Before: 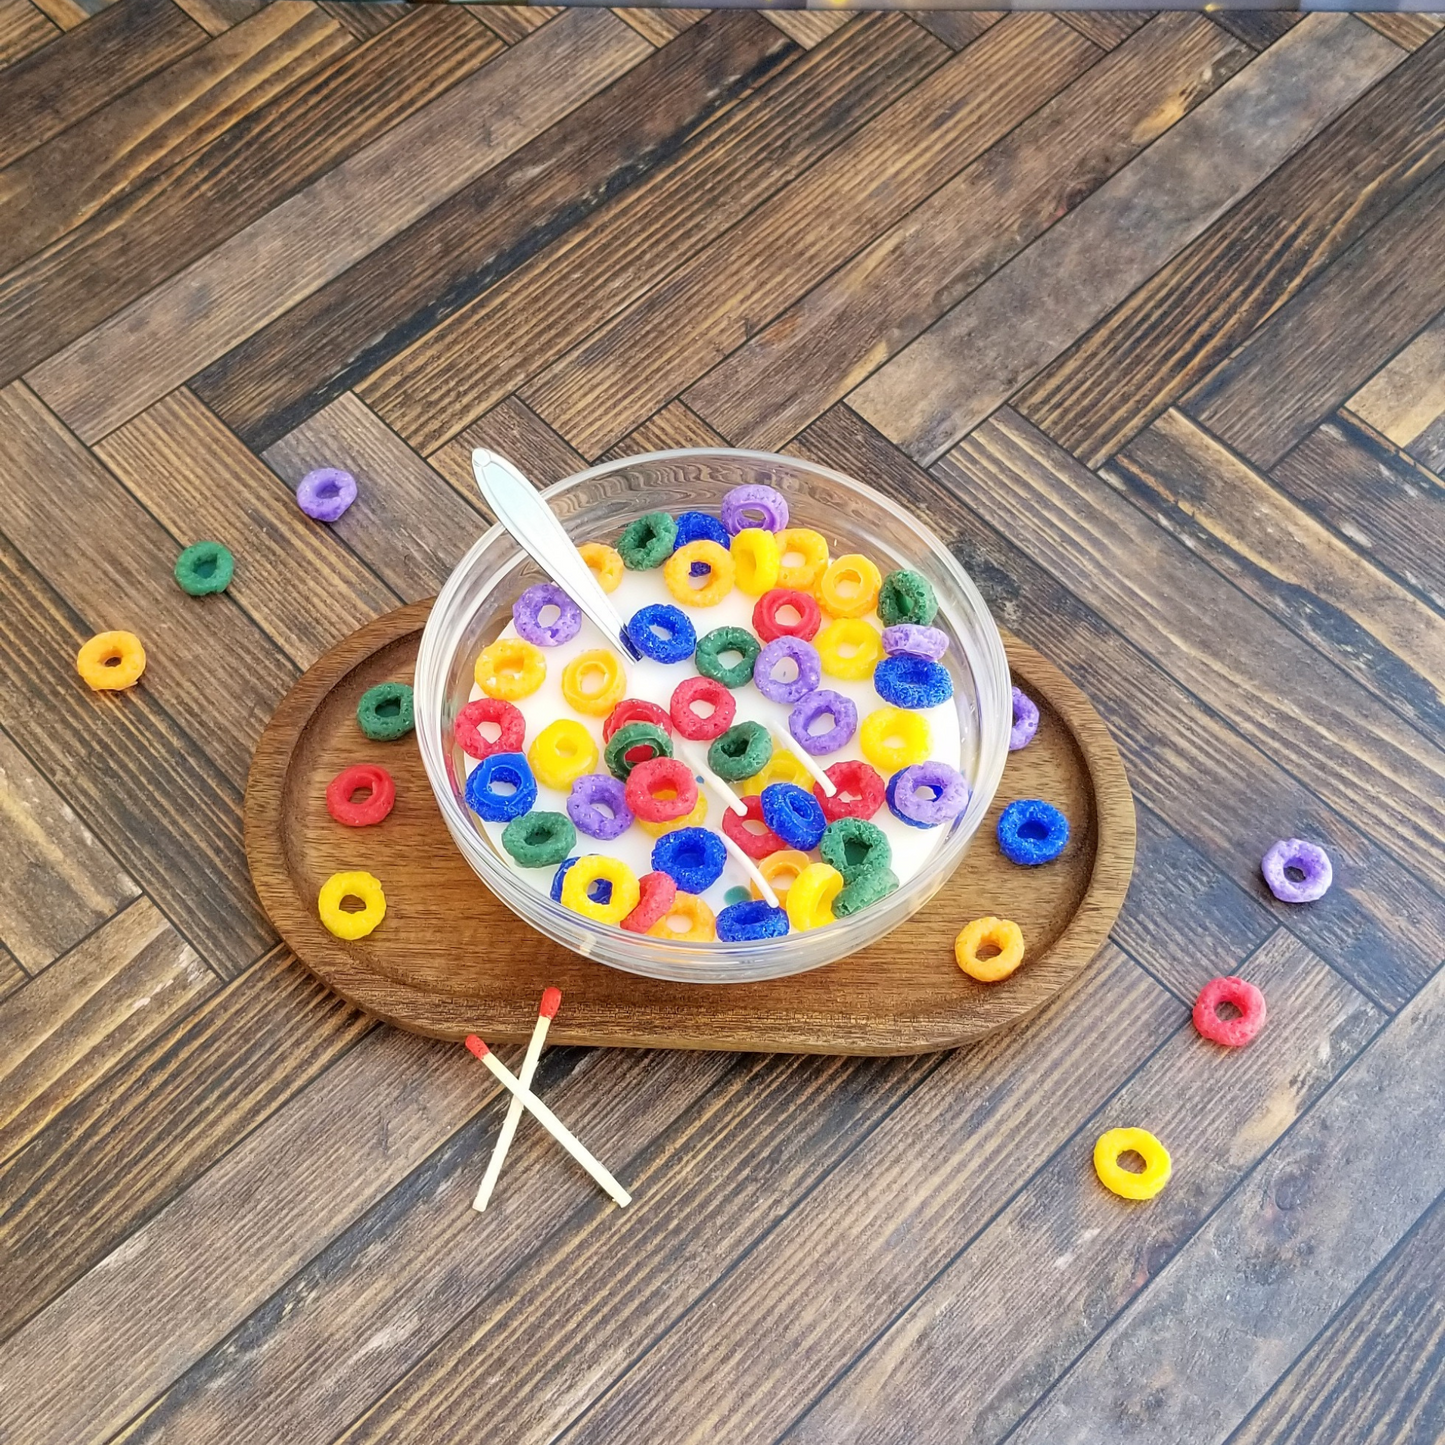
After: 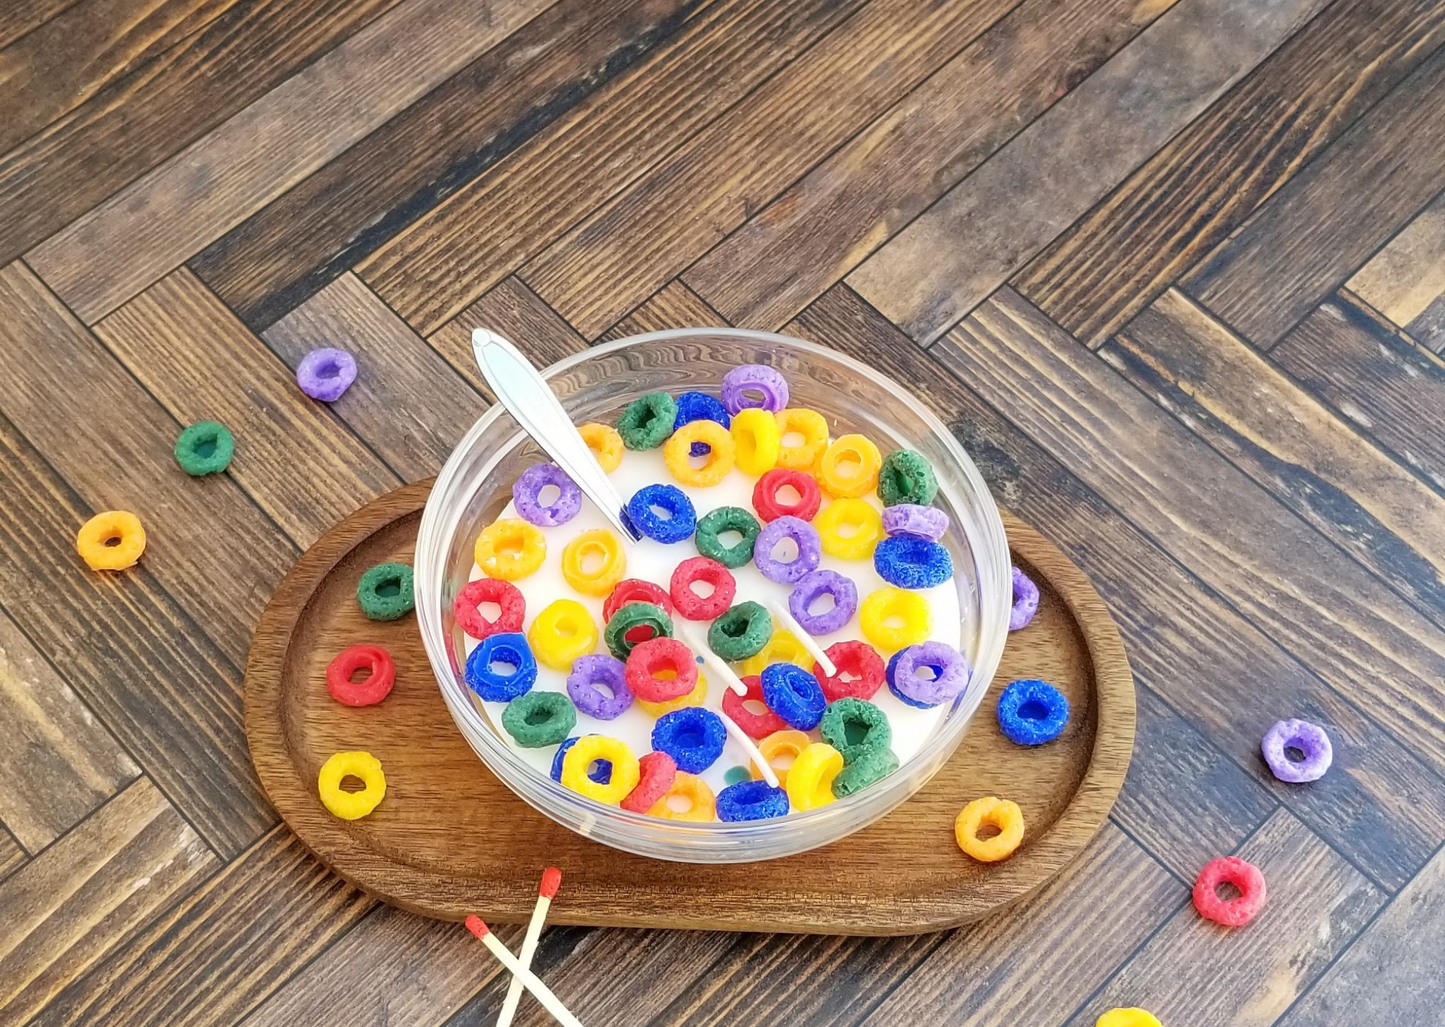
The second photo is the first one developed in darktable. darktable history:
crop and rotate: top 8.321%, bottom 20.58%
